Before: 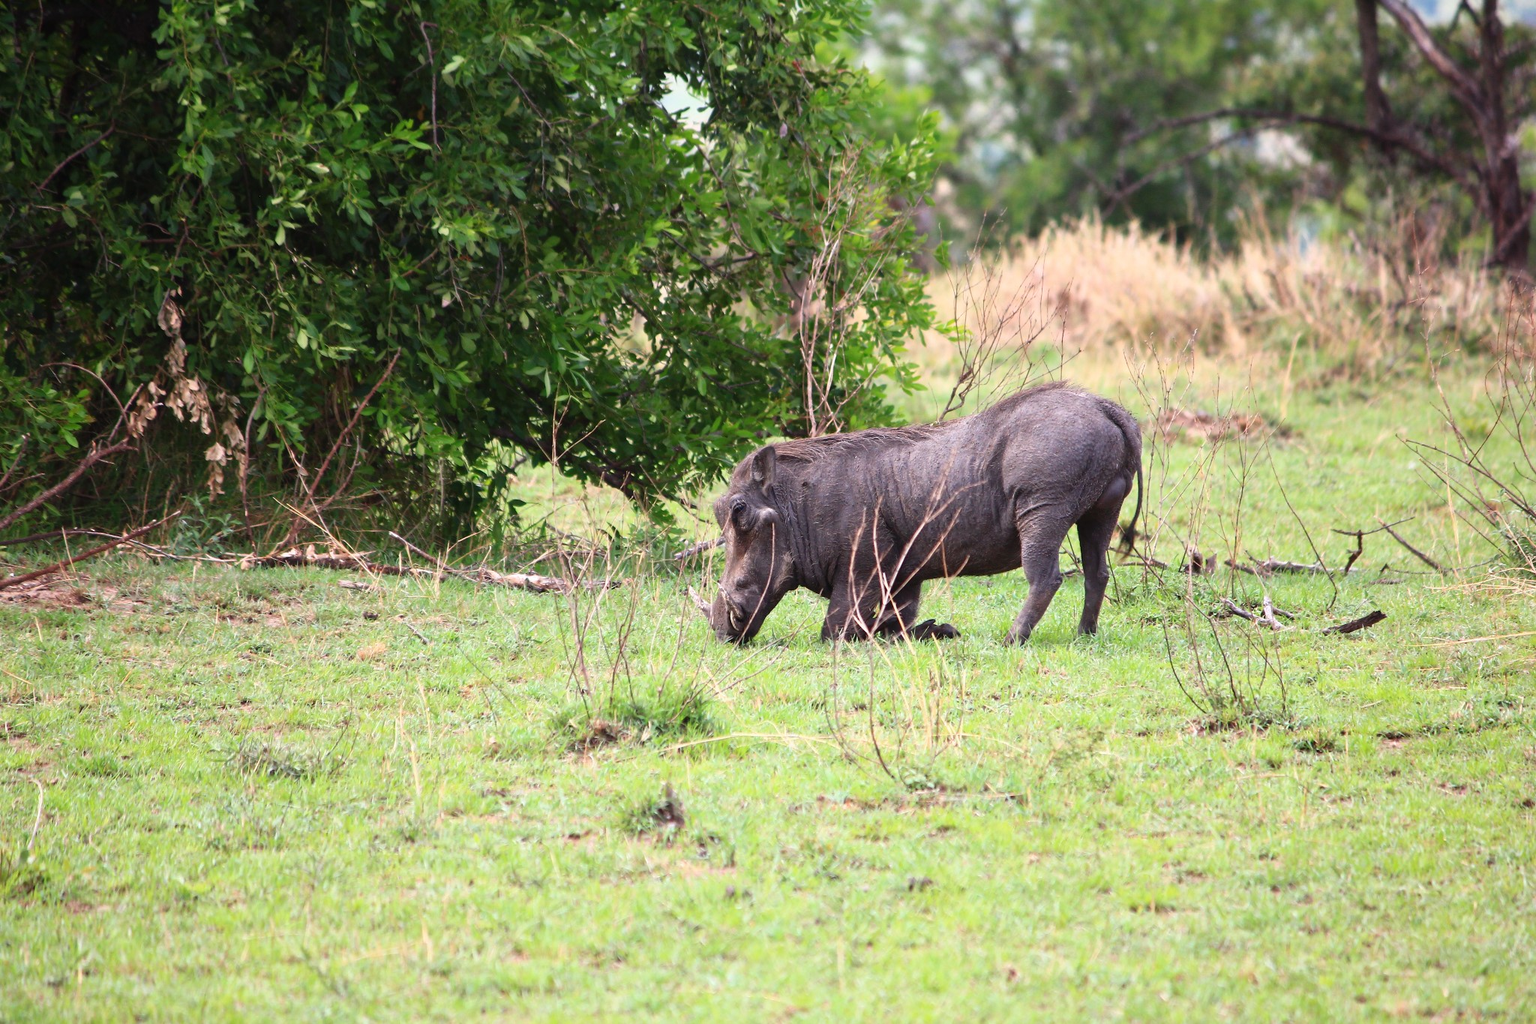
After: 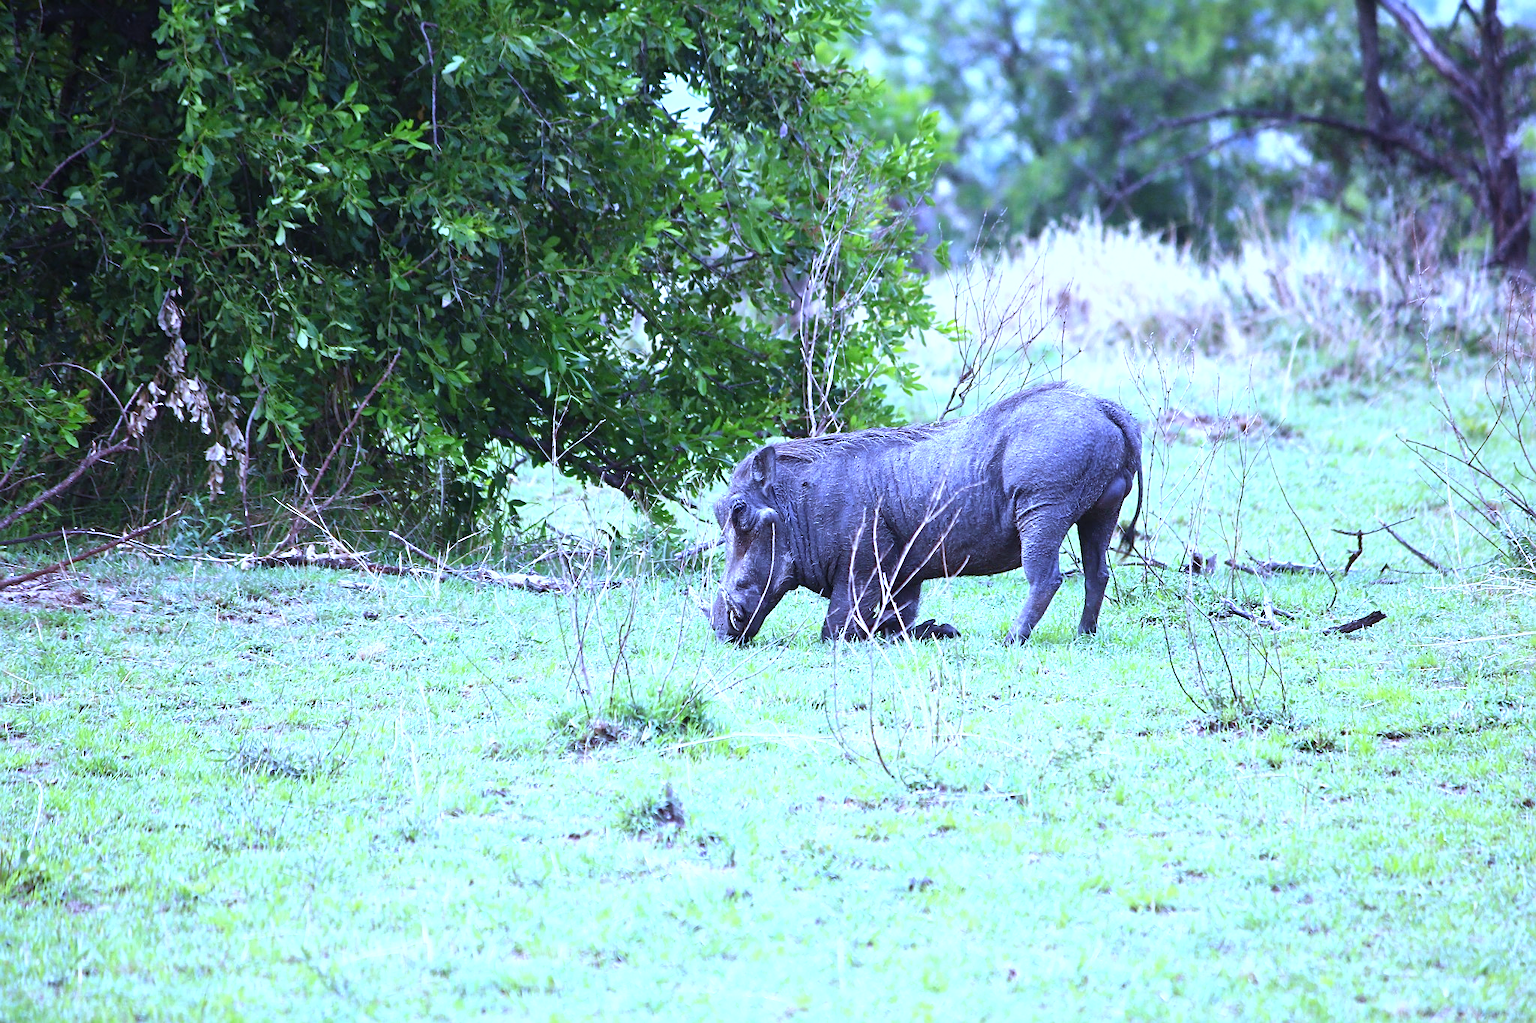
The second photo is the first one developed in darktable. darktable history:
exposure: exposure 0.6 EV, compensate highlight preservation false
sharpen: on, module defaults
white balance: red 0.766, blue 1.537
